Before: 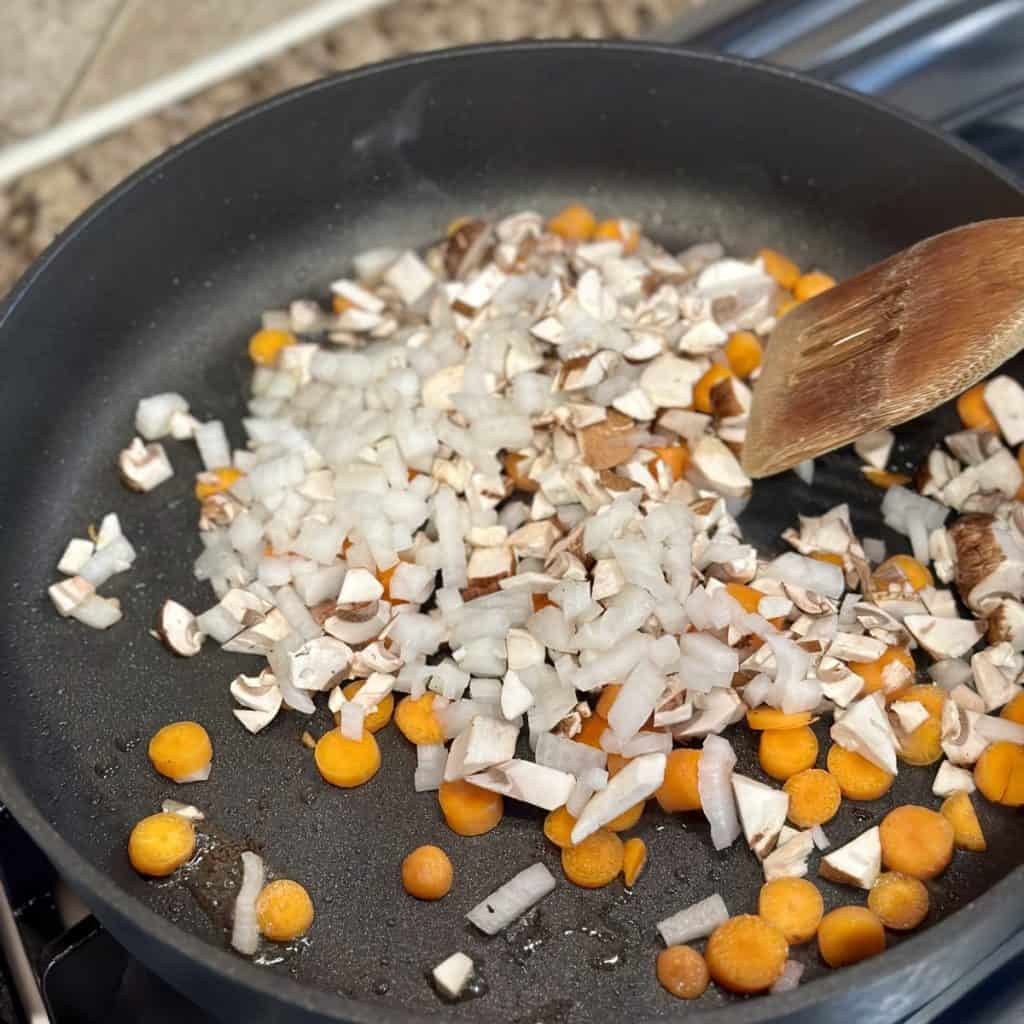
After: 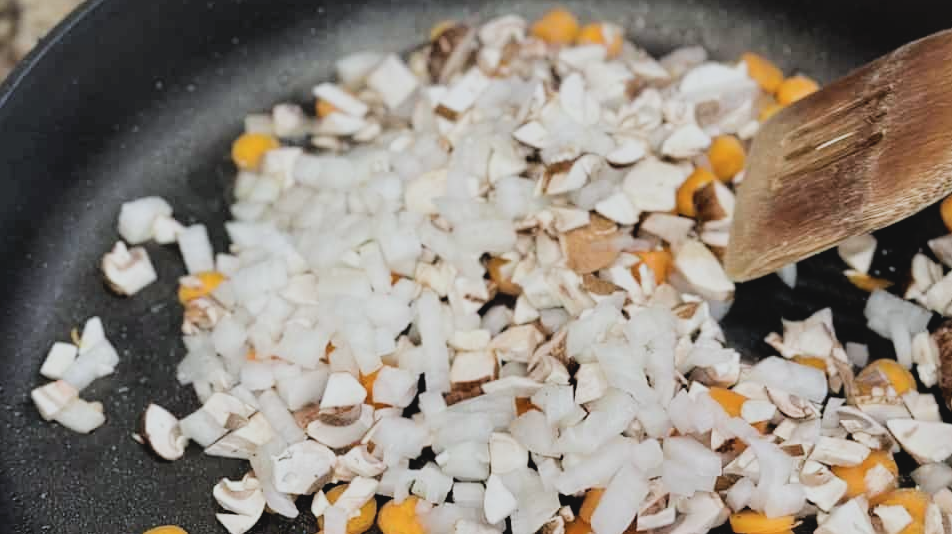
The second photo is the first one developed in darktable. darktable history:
exposure: exposure 0.127 EV, compensate highlight preservation false
contrast brightness saturation: contrast -0.1, saturation -0.1
crop: left 1.744%, top 19.225%, right 5.069%, bottom 28.357%
white balance: red 0.967, blue 1.049
filmic rgb: black relative exposure -5 EV, hardness 2.88, contrast 1.3, highlights saturation mix -30%
